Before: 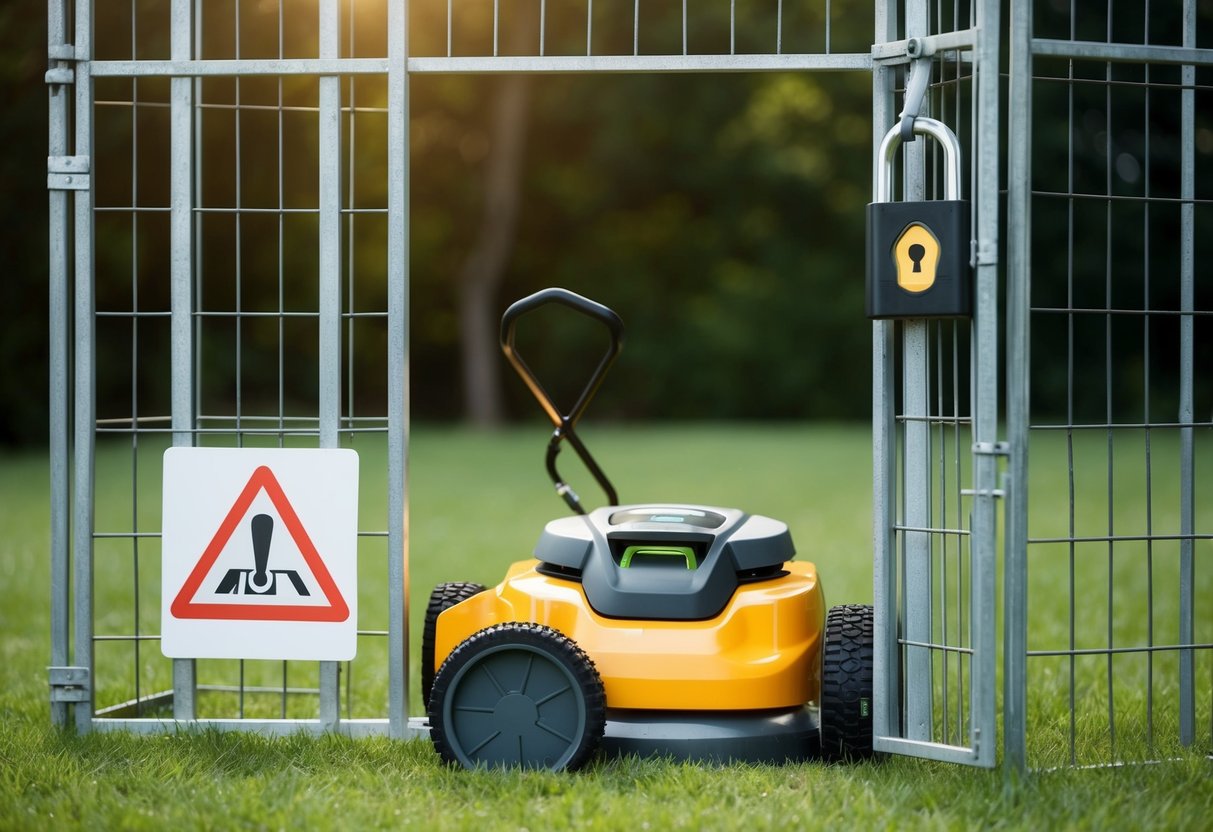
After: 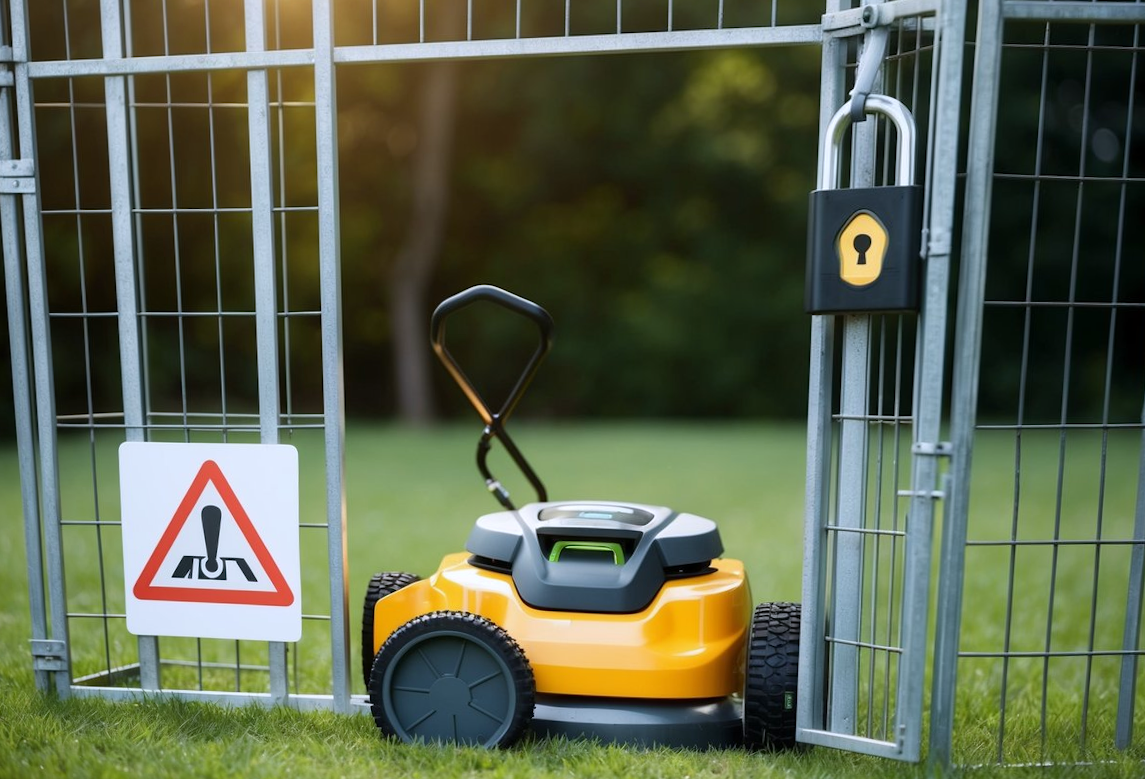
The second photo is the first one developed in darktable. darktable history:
rotate and perspective: rotation 0.062°, lens shift (vertical) 0.115, lens shift (horizontal) -0.133, crop left 0.047, crop right 0.94, crop top 0.061, crop bottom 0.94
white balance: red 0.984, blue 1.059
